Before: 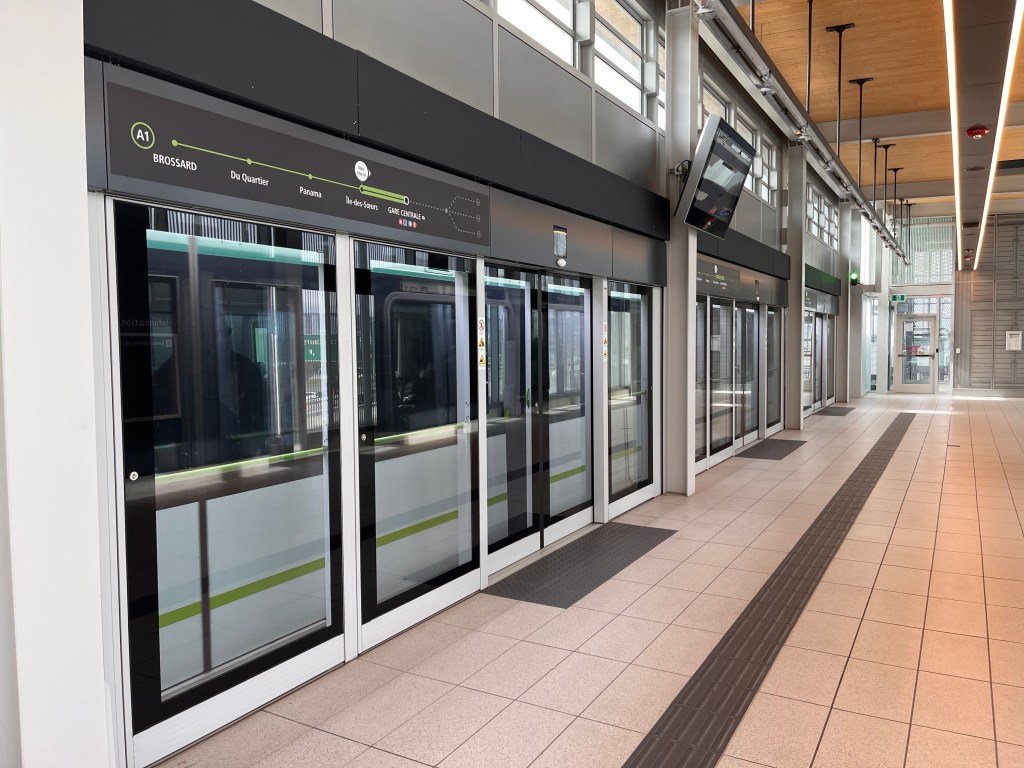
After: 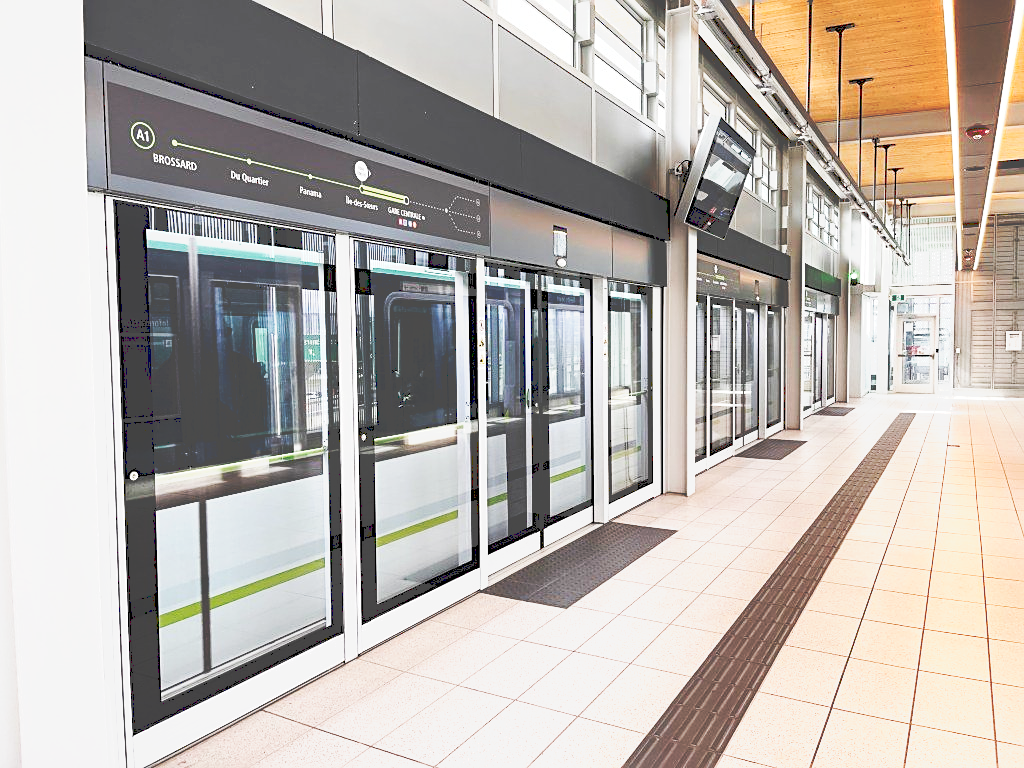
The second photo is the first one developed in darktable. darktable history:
sharpen: on, module defaults
tone curve: curves: ch0 [(0, 0) (0.003, 0.279) (0.011, 0.287) (0.025, 0.295) (0.044, 0.304) (0.069, 0.316) (0.1, 0.319) (0.136, 0.316) (0.177, 0.32) (0.224, 0.359) (0.277, 0.421) (0.335, 0.511) (0.399, 0.639) (0.468, 0.734) (0.543, 0.827) (0.623, 0.89) (0.709, 0.944) (0.801, 0.965) (0.898, 0.968) (1, 1)], preserve colors none
shadows and highlights: shadows 20.55, highlights -20.99, soften with gaussian
